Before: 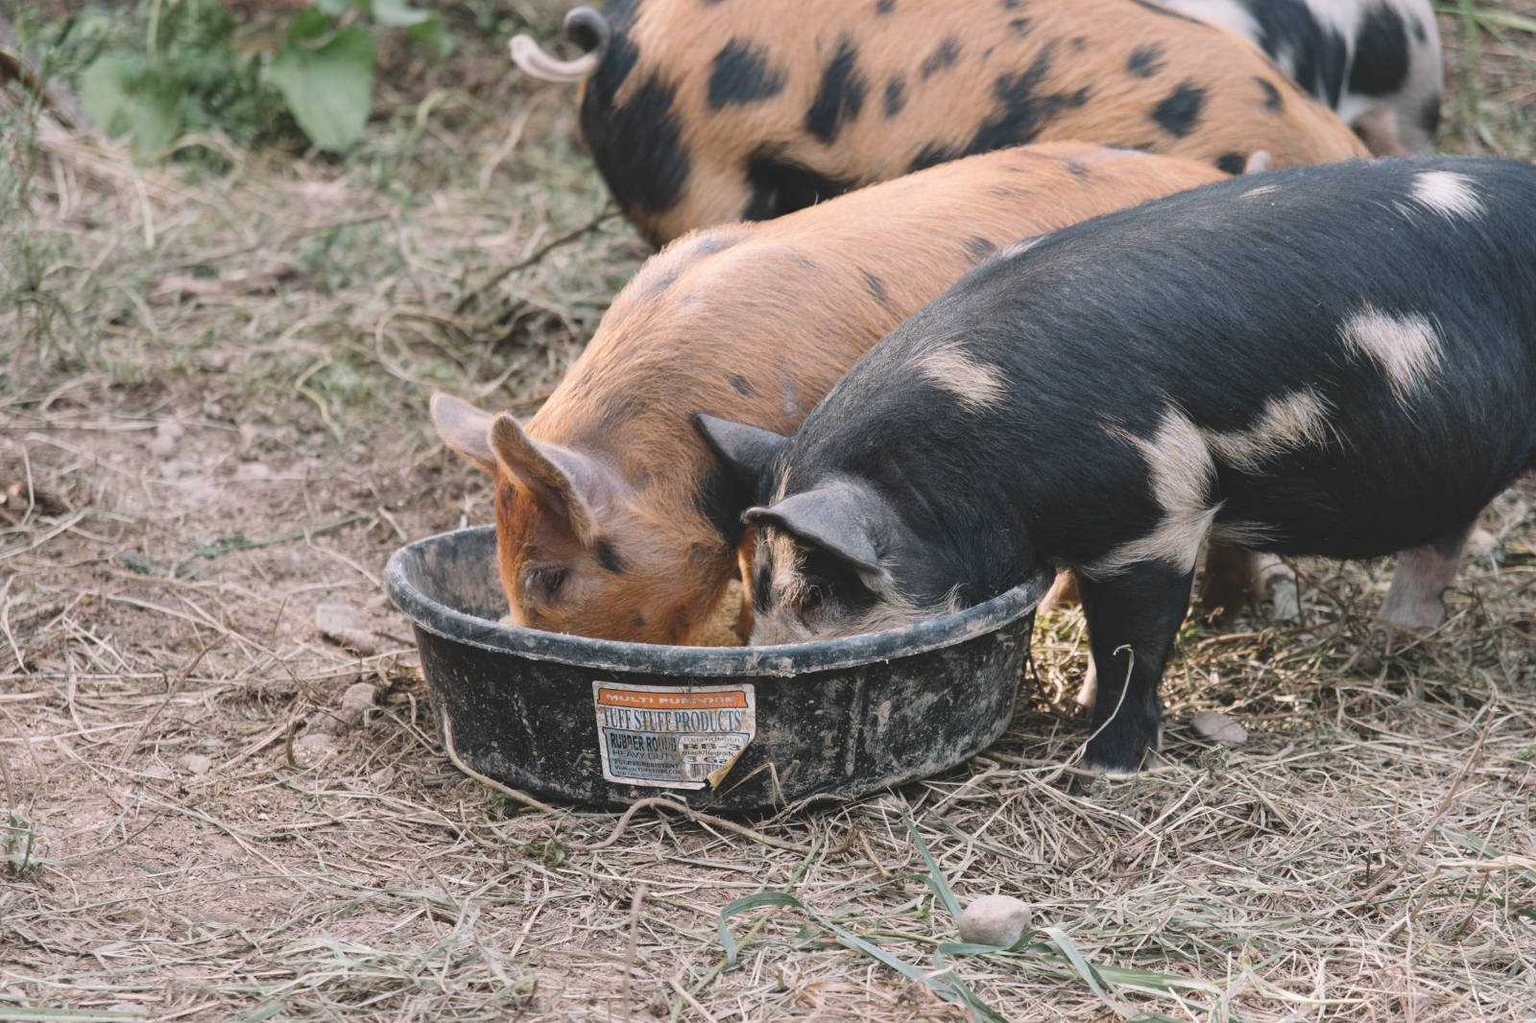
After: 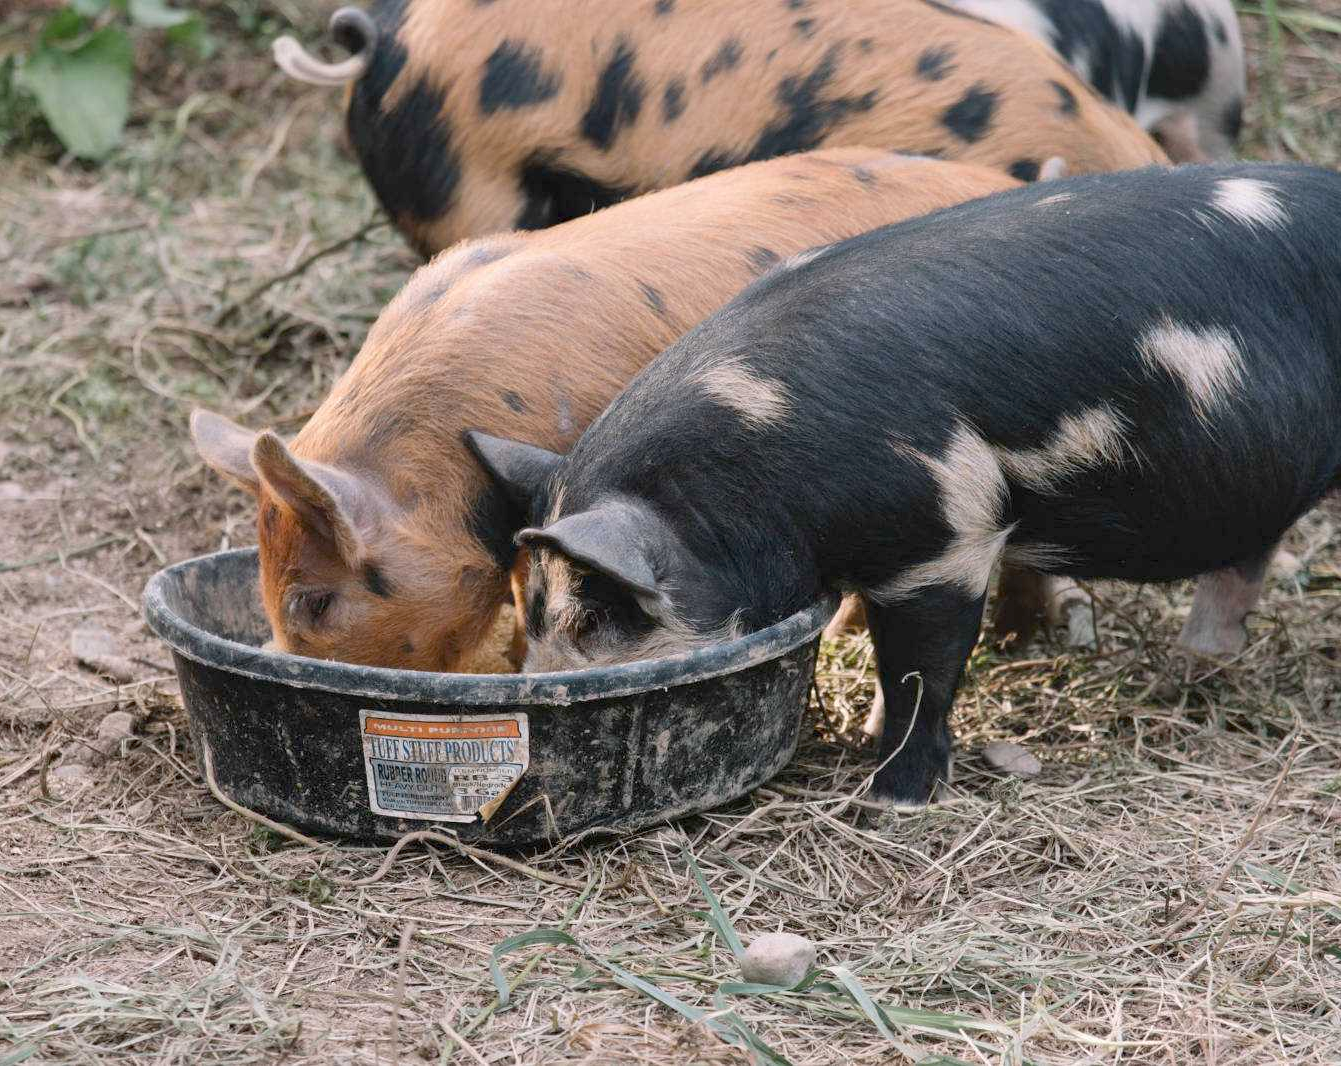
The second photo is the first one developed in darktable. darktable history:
exposure: black level correction 0.01, exposure 0.011 EV, compensate highlight preservation false
crop: left 16.145%
